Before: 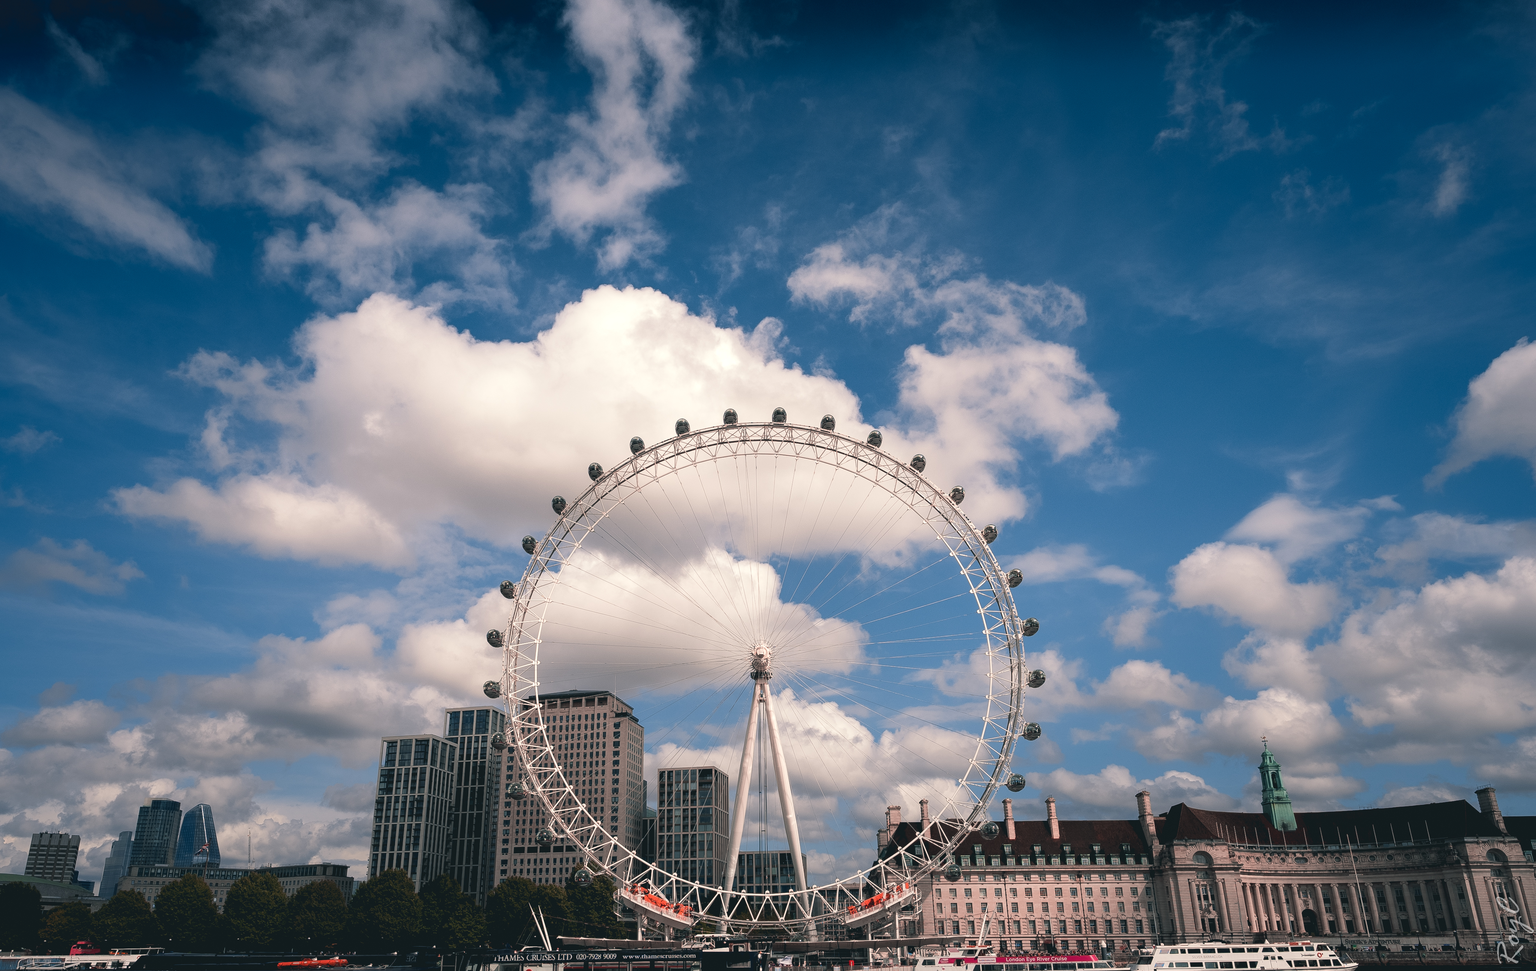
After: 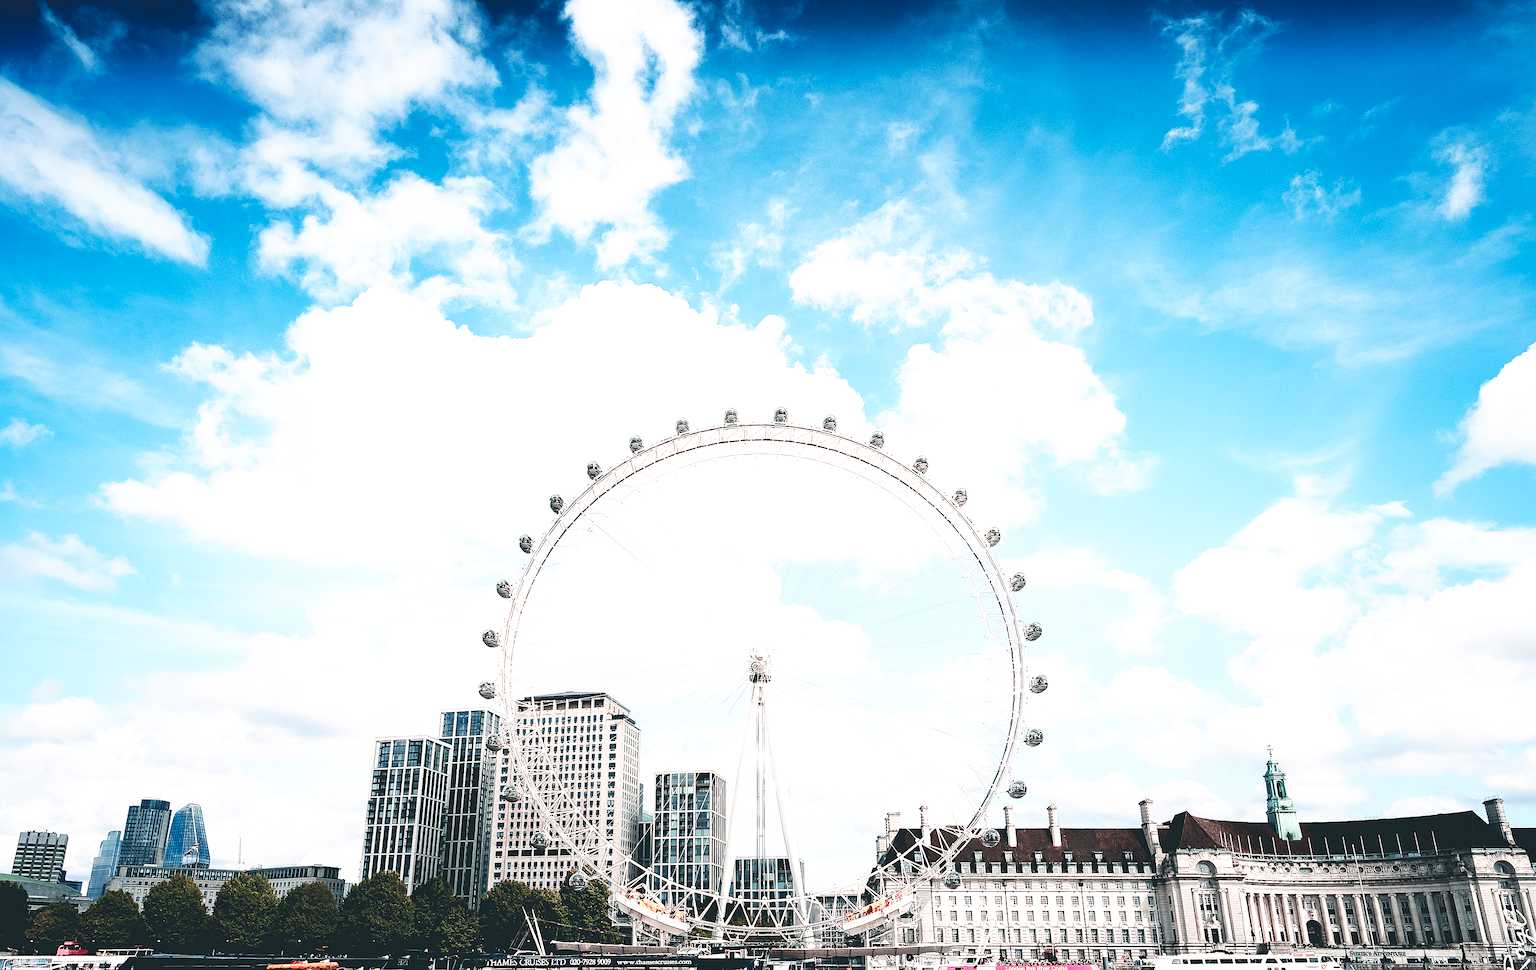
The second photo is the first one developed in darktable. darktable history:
tone equalizer: -8 EV -0.75 EV, -7 EV -0.7 EV, -6 EV -0.6 EV, -5 EV -0.4 EV, -3 EV 0.4 EV, -2 EV 0.6 EV, -1 EV 0.7 EV, +0 EV 0.75 EV, edges refinement/feathering 500, mask exposure compensation -1.57 EV, preserve details no
base curve: curves: ch0 [(0, 0) (0.007, 0.004) (0.027, 0.03) (0.046, 0.07) (0.207, 0.54) (0.442, 0.872) (0.673, 0.972) (1, 1)], preserve colors none
sharpen: on, module defaults
crop and rotate: angle -0.5°
exposure: black level correction -0.005, exposure 1.002 EV, compensate highlight preservation false
